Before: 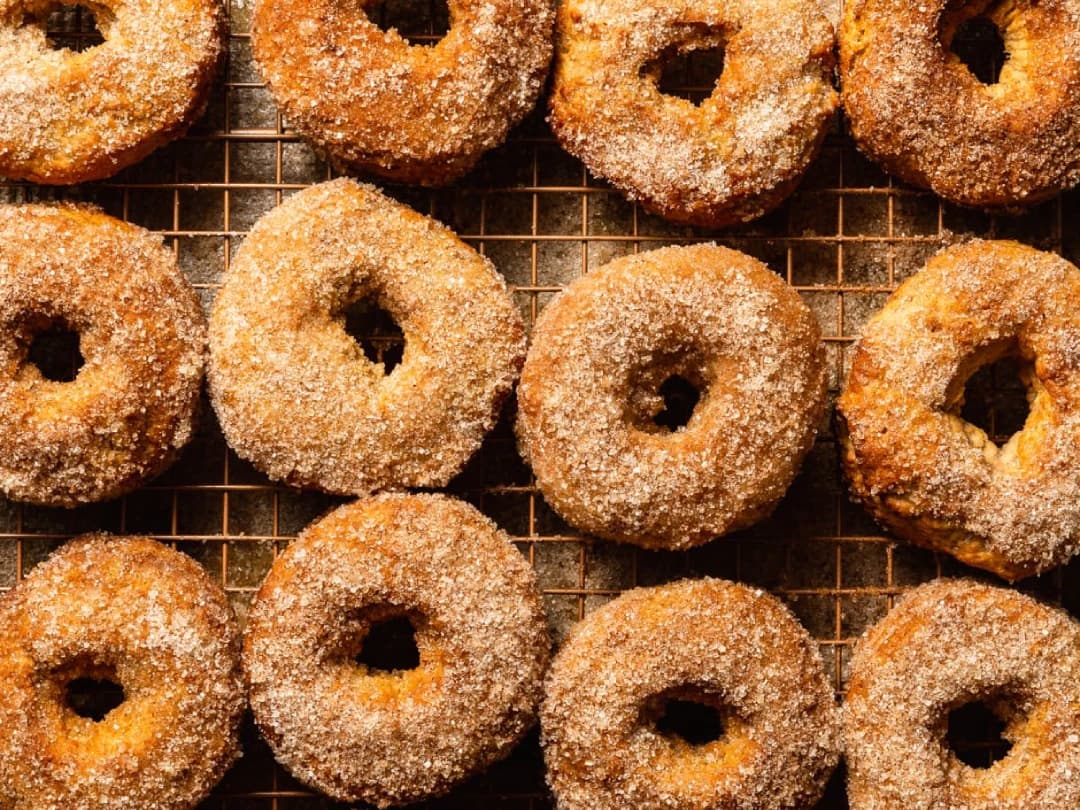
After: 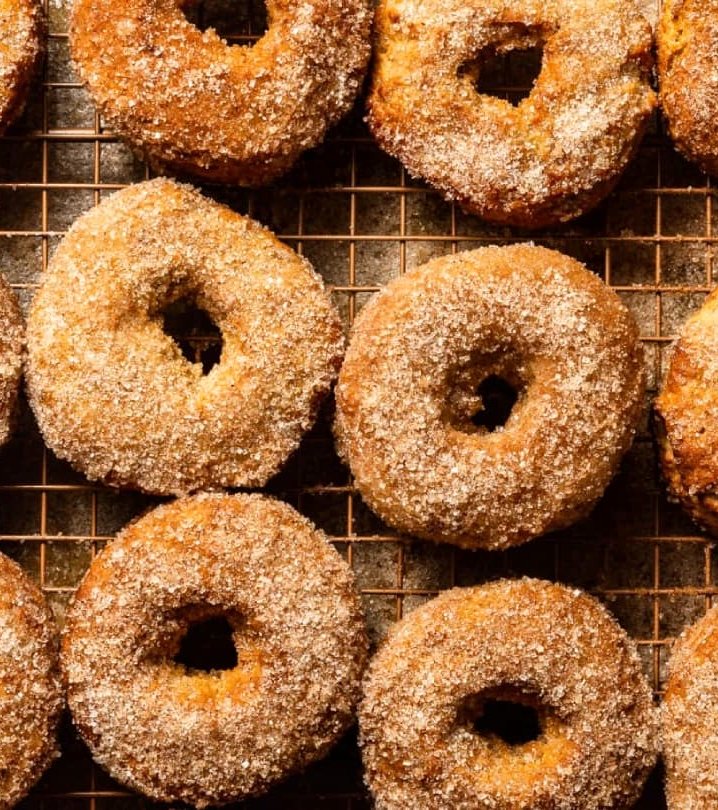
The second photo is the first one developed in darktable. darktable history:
crop: left 16.899%, right 16.556%
local contrast: mode bilateral grid, contrast 20, coarseness 50, detail 120%, midtone range 0.2
white balance: emerald 1
